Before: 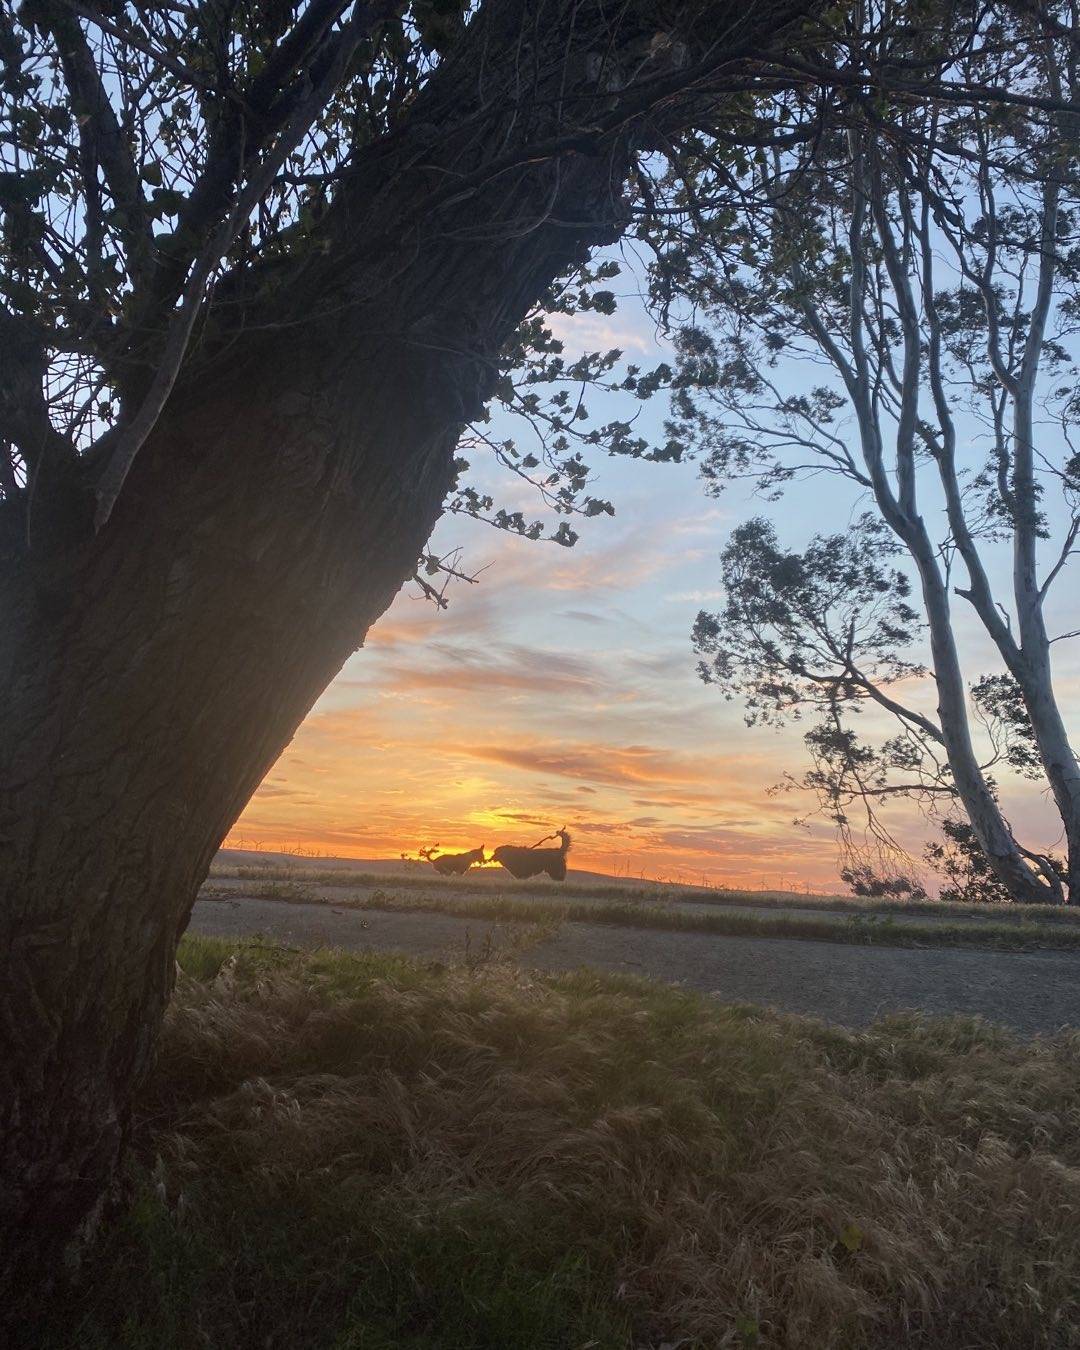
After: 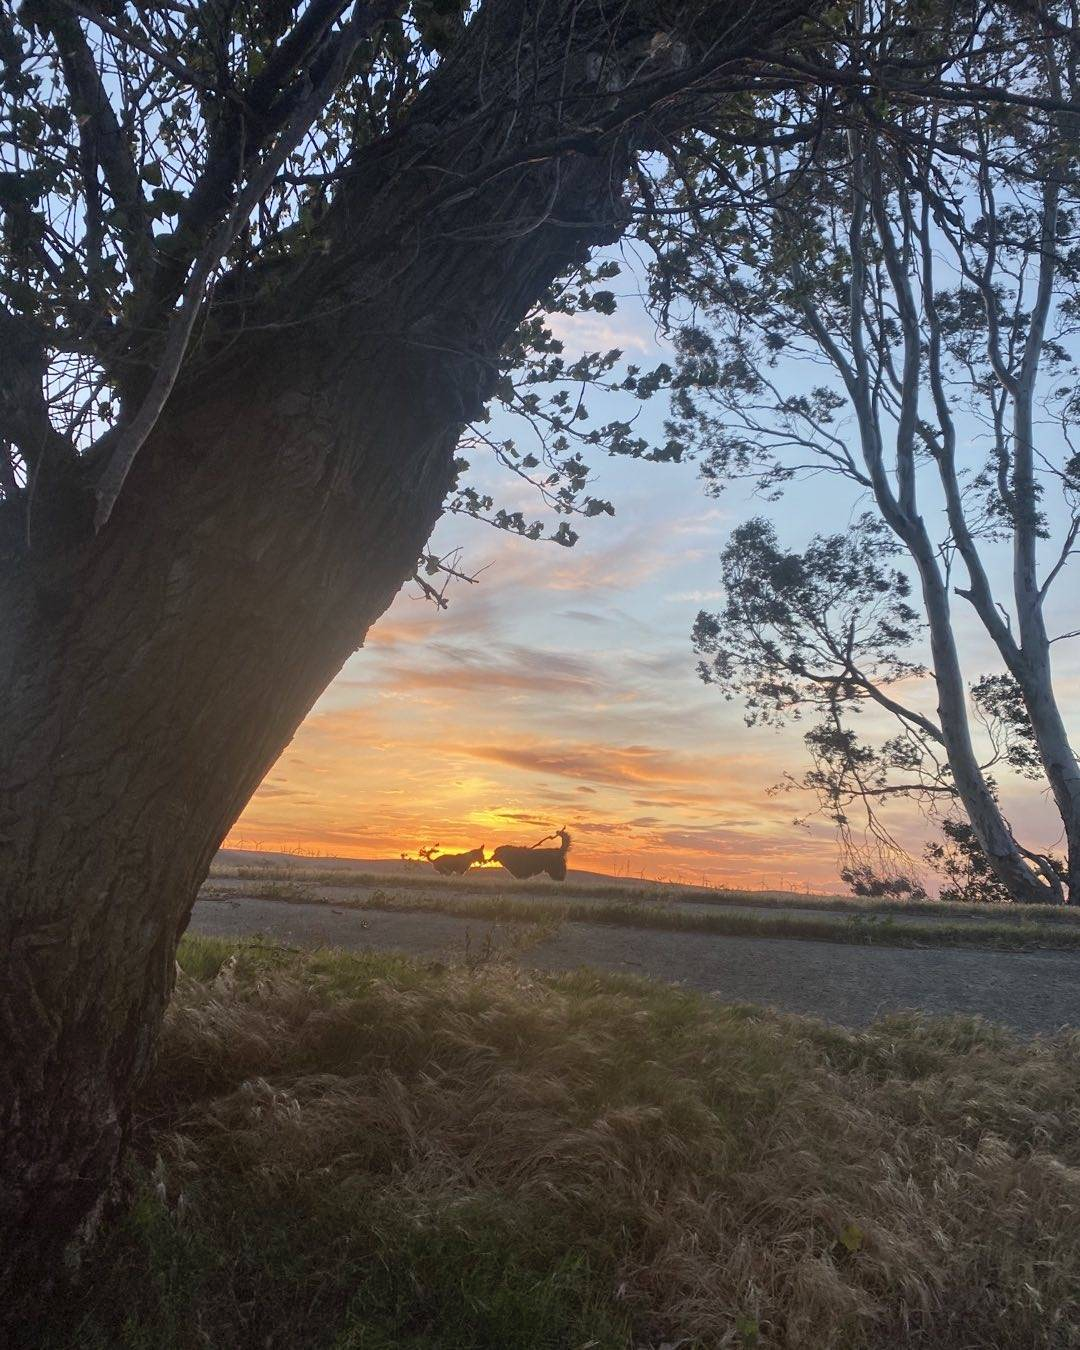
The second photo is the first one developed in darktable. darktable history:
shadows and highlights: shadows 37.31, highlights -27.21, soften with gaussian
